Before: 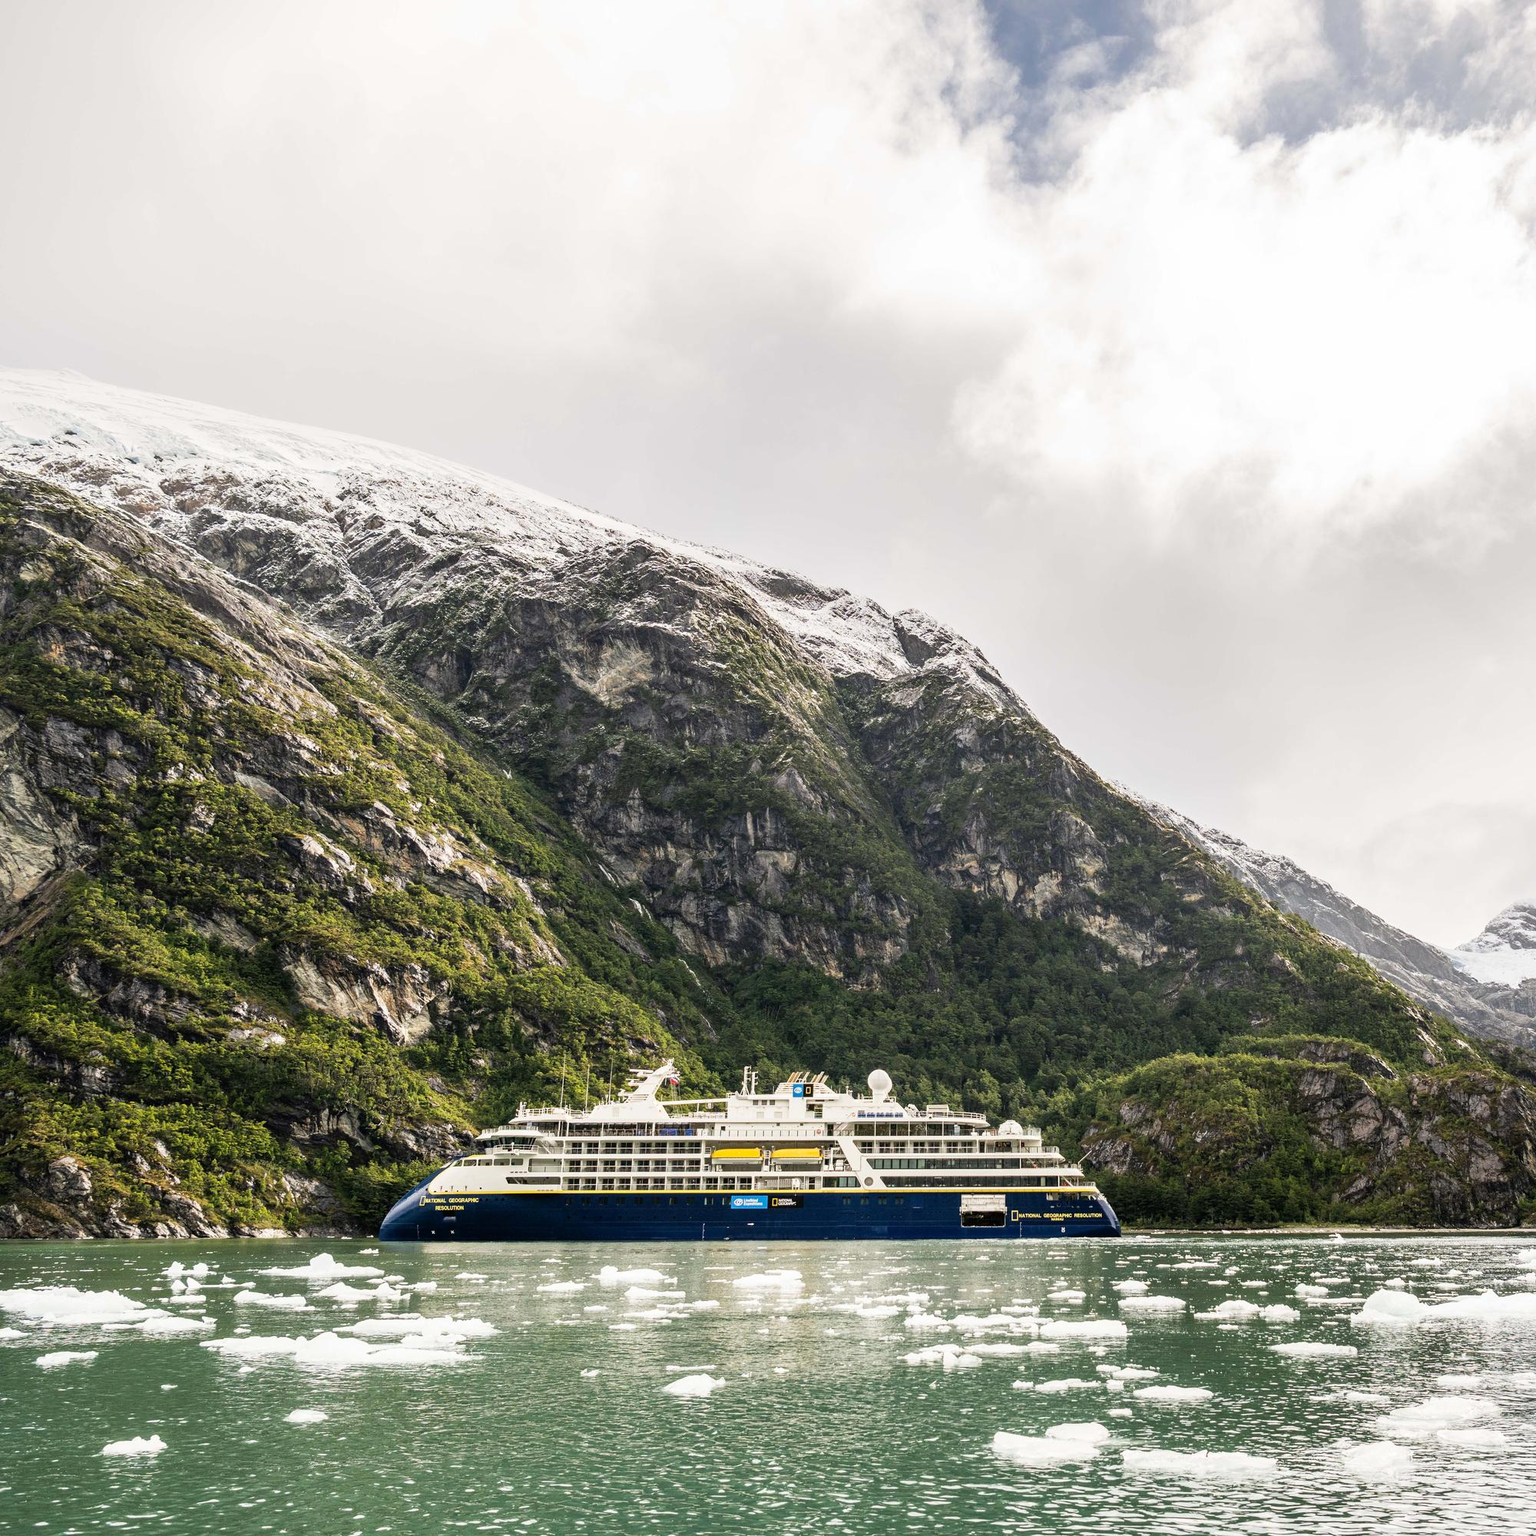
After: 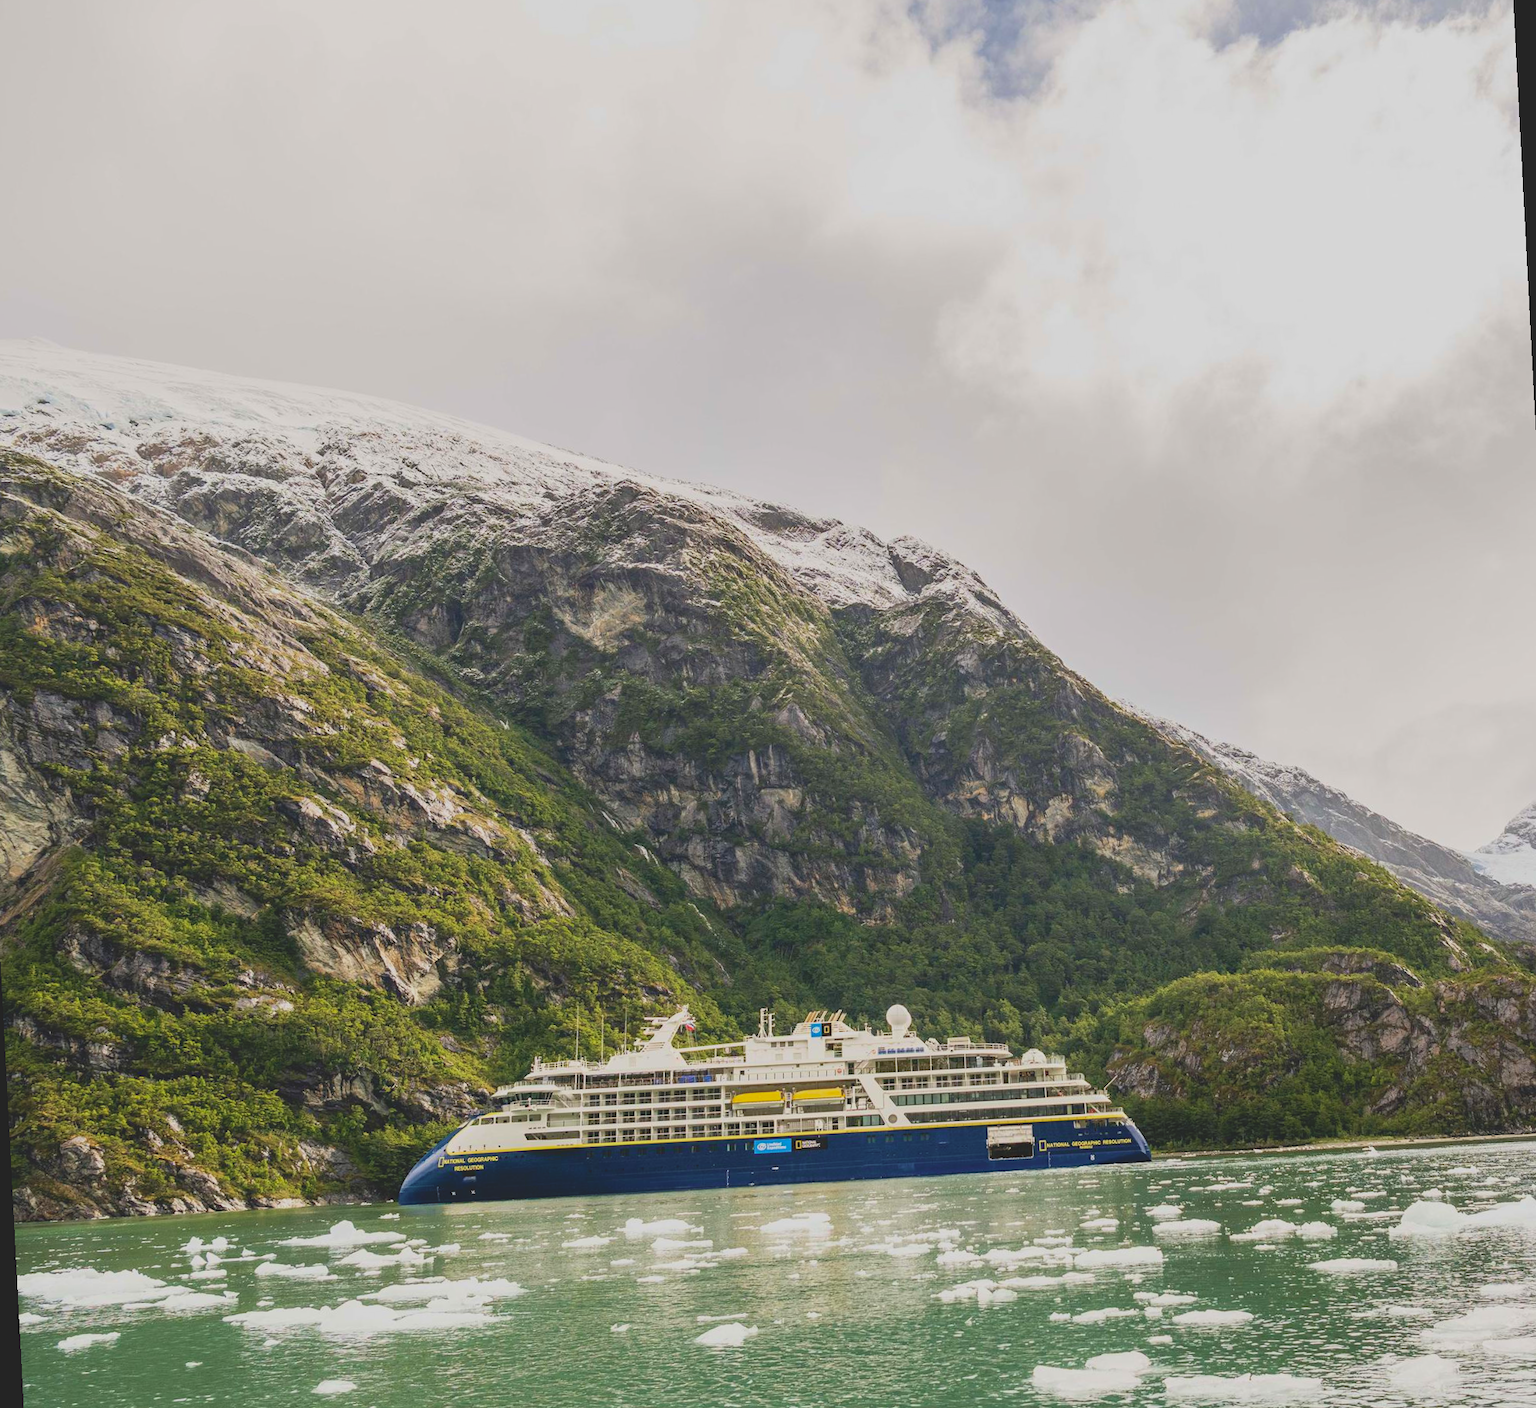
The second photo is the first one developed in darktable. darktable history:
rotate and perspective: rotation -3°, crop left 0.031, crop right 0.968, crop top 0.07, crop bottom 0.93
contrast brightness saturation: contrast -0.28
velvia: on, module defaults
